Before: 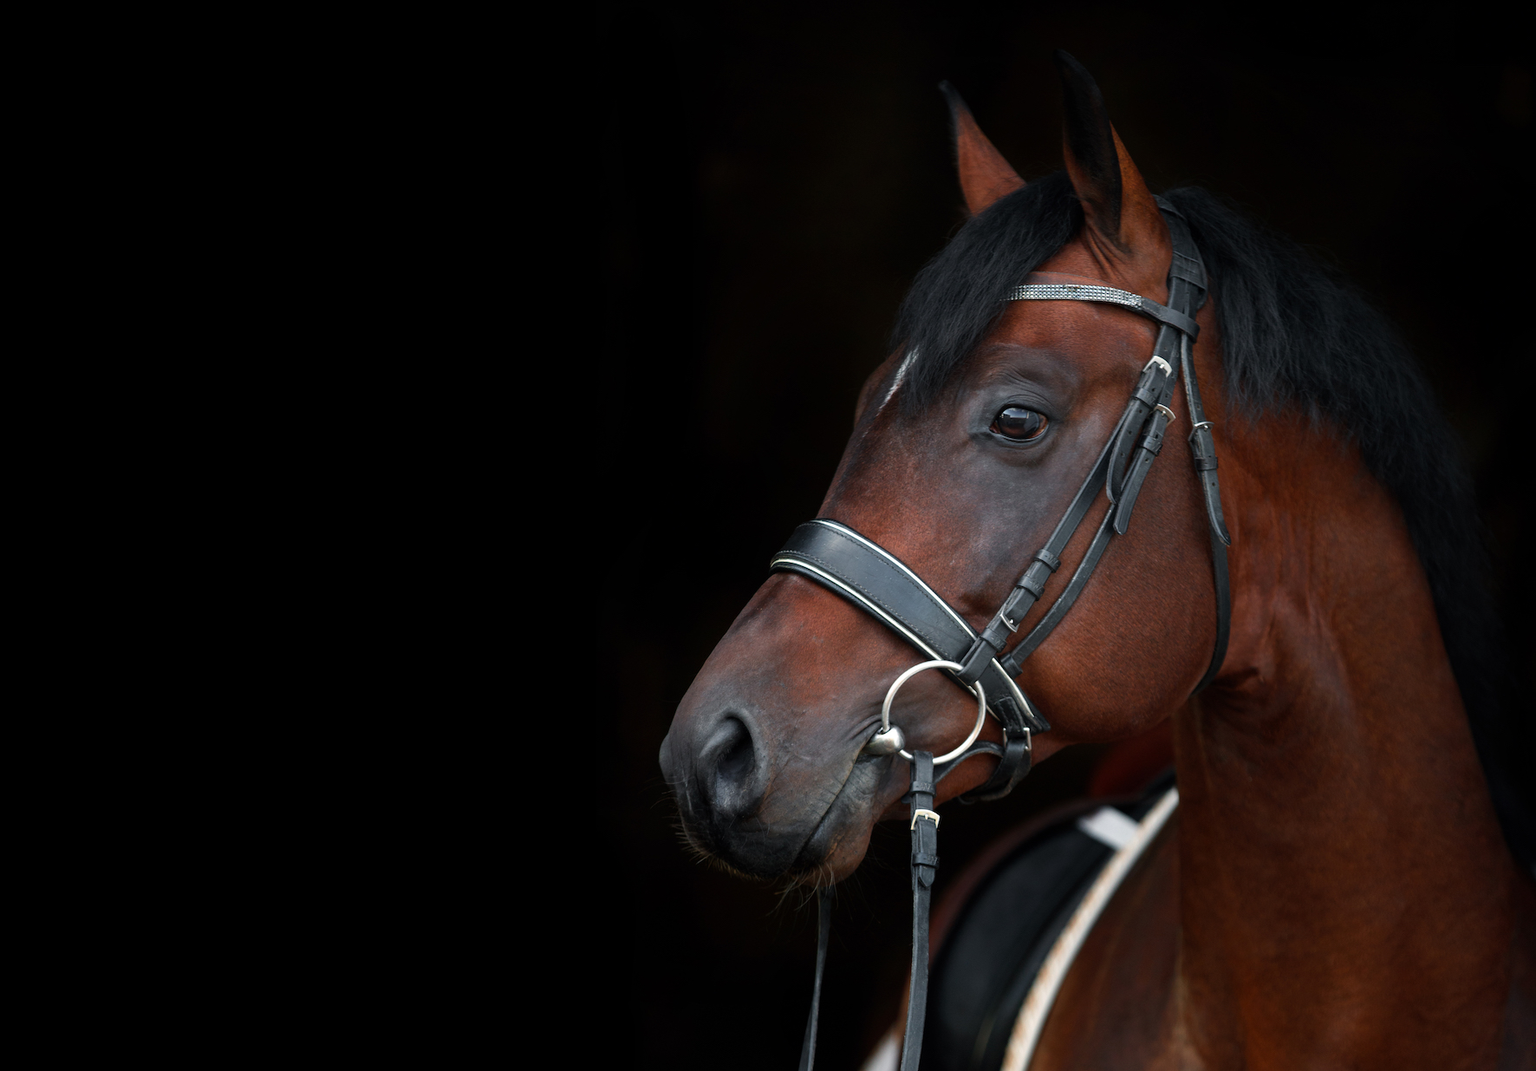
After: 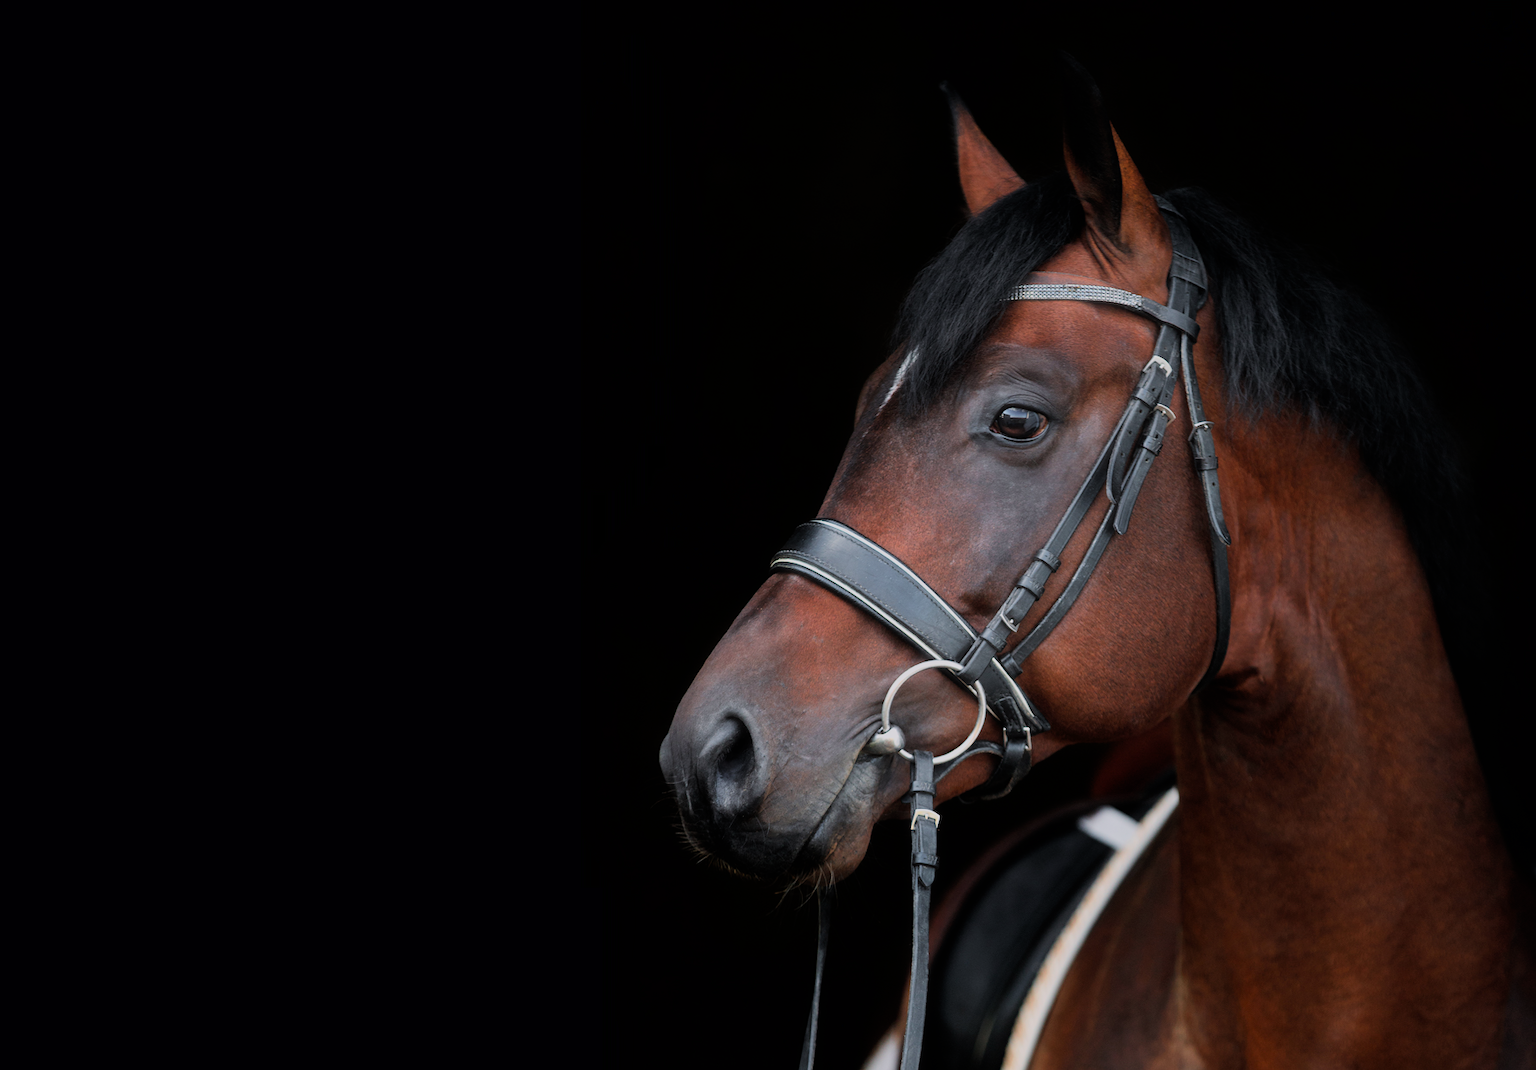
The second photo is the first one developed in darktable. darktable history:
white balance: red 1.004, blue 1.024
exposure: exposure 0.507 EV, compensate highlight preservation false
filmic rgb: black relative exposure -7.48 EV, white relative exposure 4.83 EV, hardness 3.4, color science v6 (2022)
haze removal: strength -0.09, distance 0.358, compatibility mode true, adaptive false
